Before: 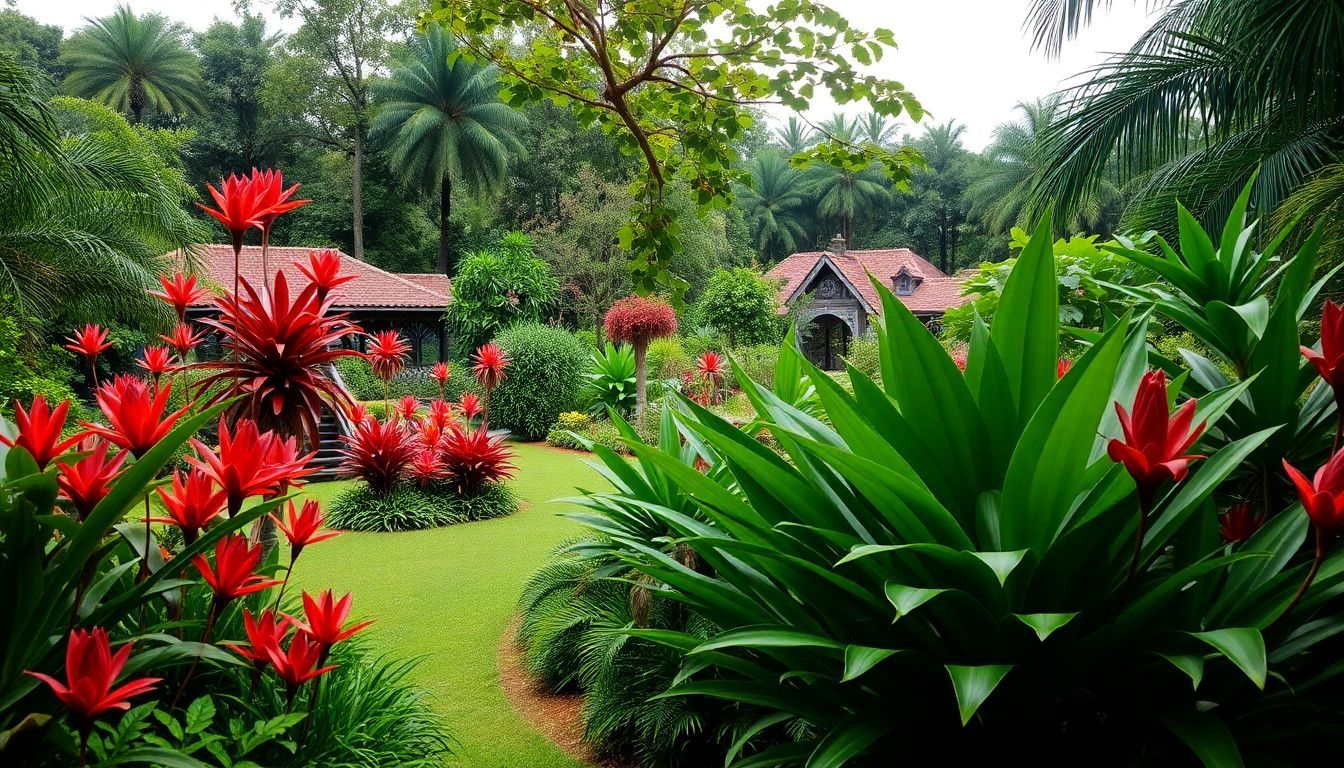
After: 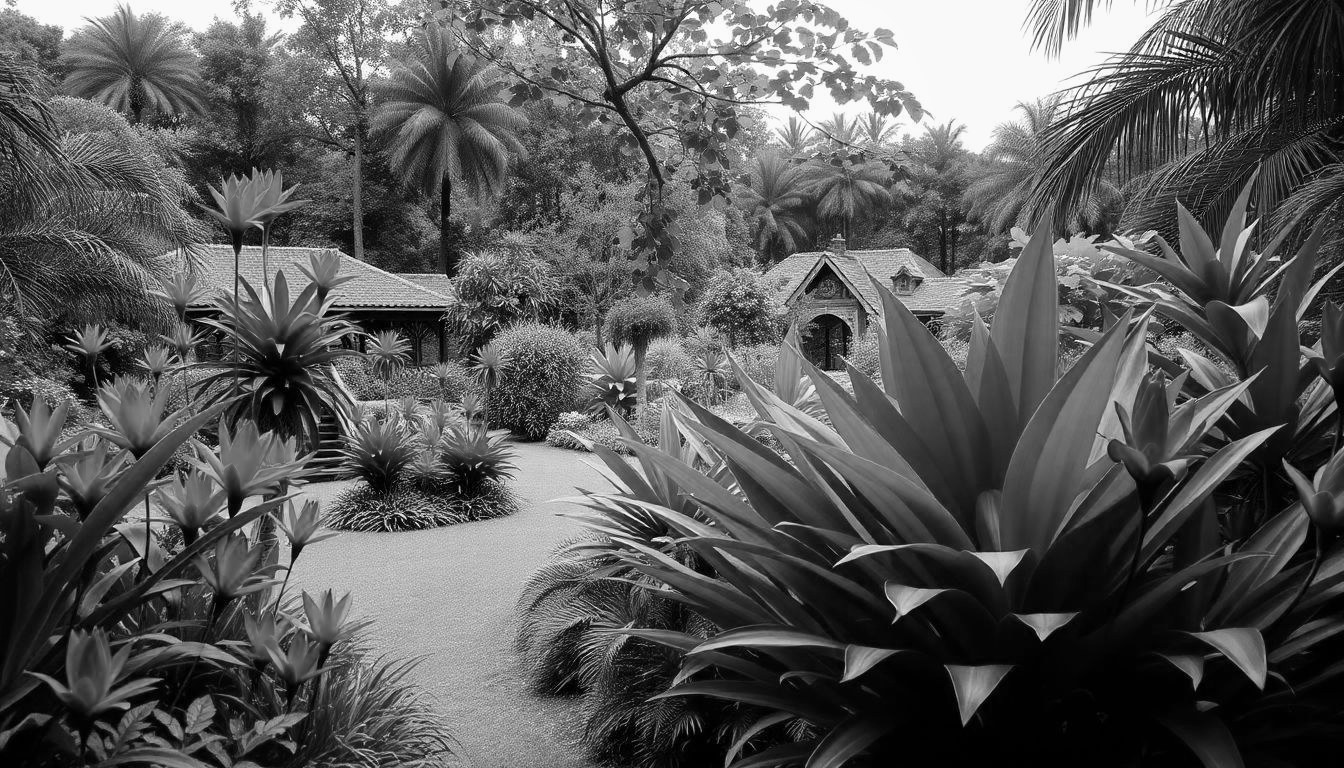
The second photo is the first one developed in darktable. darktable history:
velvia: on, module defaults
monochrome: a 32, b 64, size 2.3
levels: levels [0, 0.492, 0.984]
